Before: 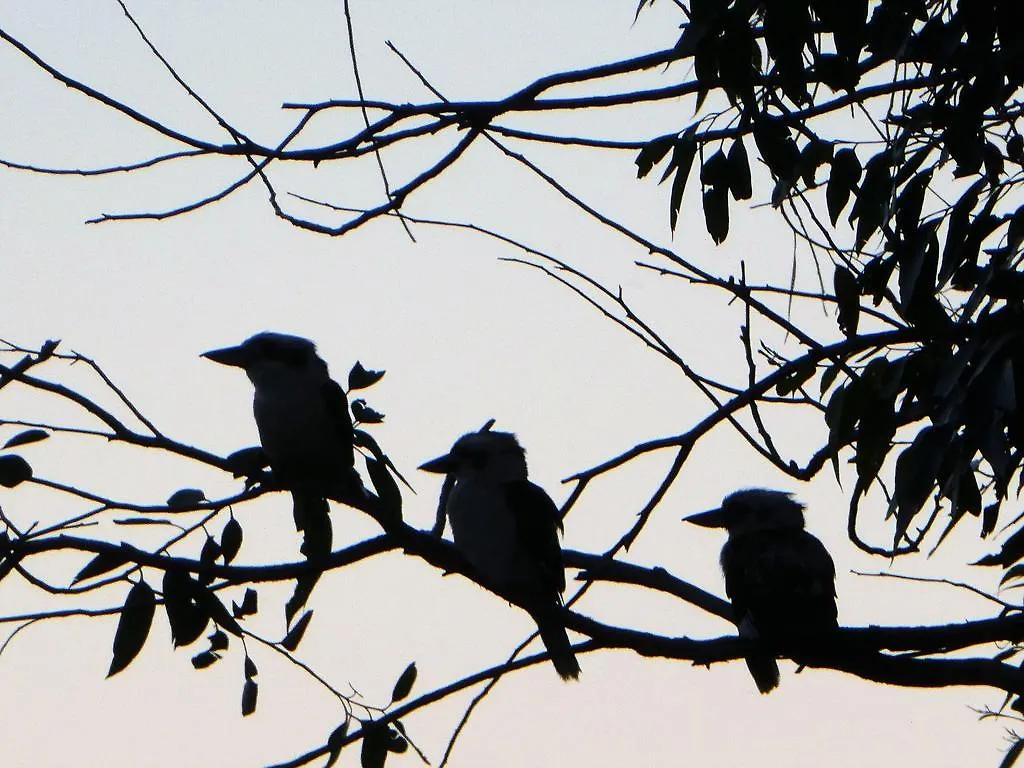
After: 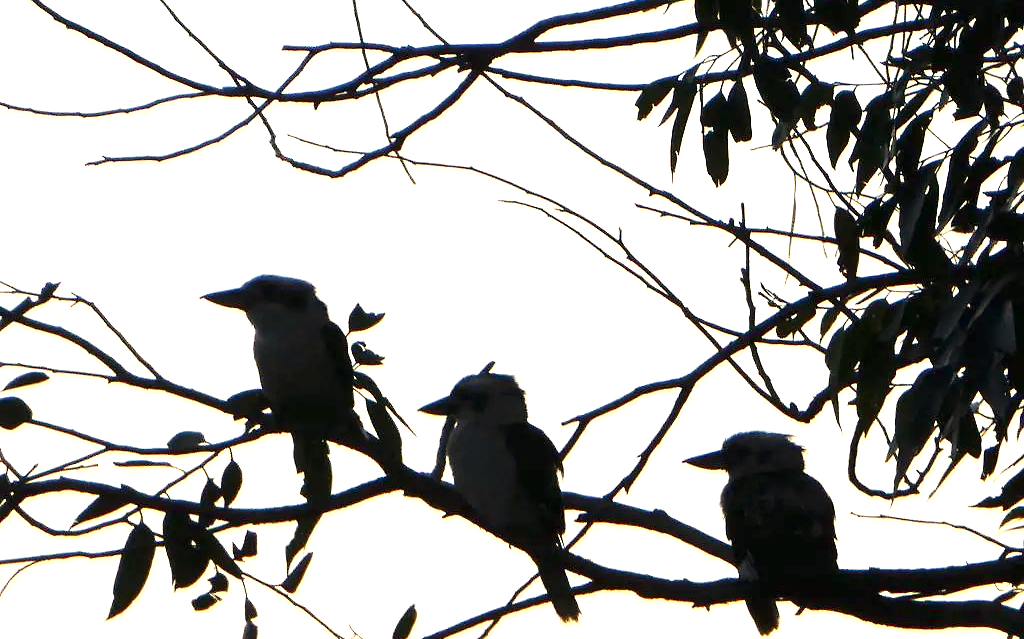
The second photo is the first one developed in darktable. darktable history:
crop: top 7.625%, bottom 8.027%
white balance: red 1.123, blue 0.83
exposure: exposure 1.2 EV, compensate highlight preservation false
